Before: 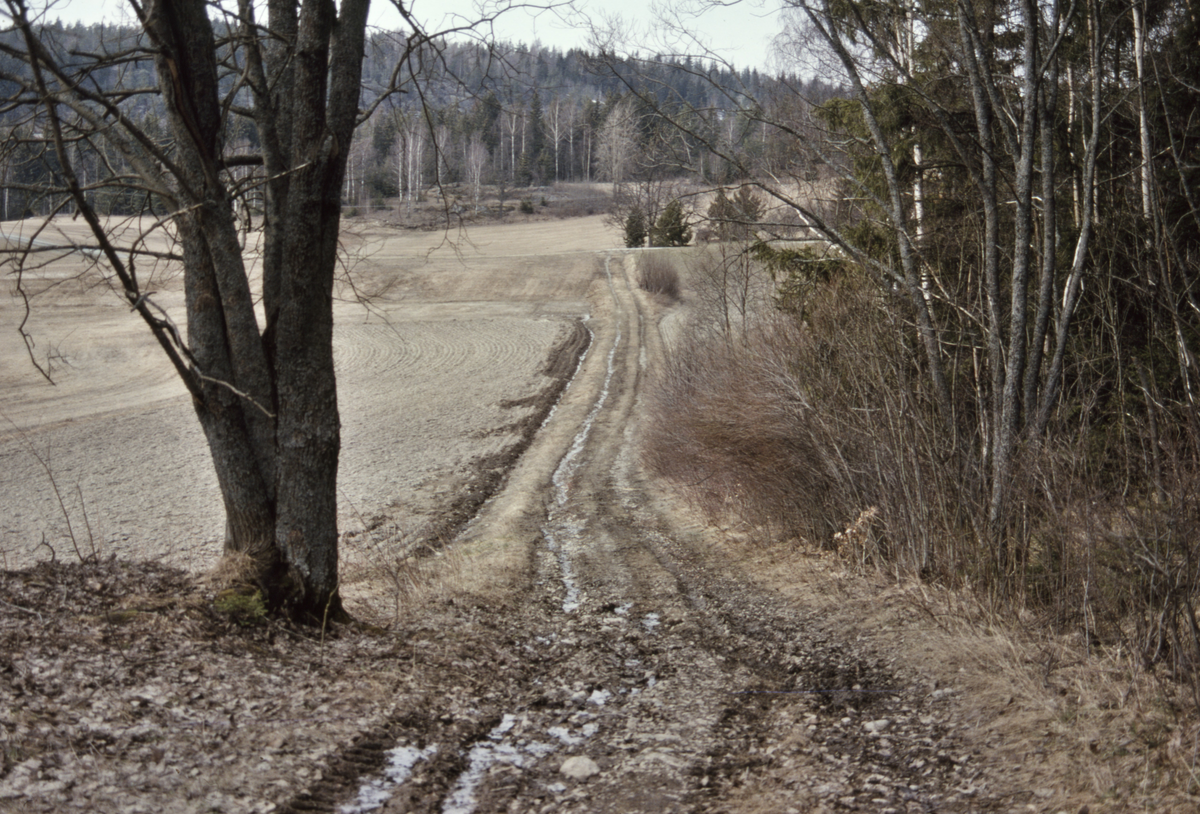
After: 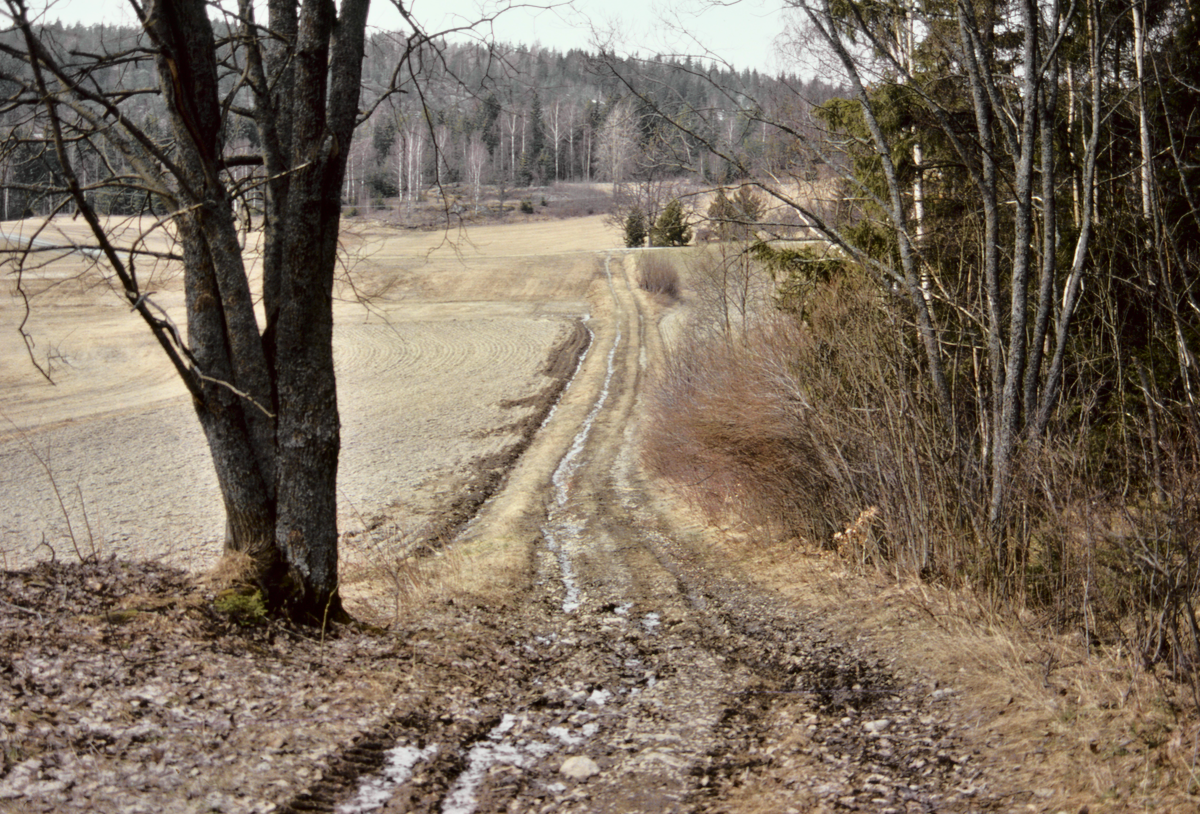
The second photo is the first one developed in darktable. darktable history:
tone curve: curves: ch0 [(0, 0) (0.062, 0.023) (0.168, 0.142) (0.359, 0.44) (0.469, 0.544) (0.634, 0.722) (0.839, 0.909) (0.998, 0.978)]; ch1 [(0, 0) (0.437, 0.453) (0.472, 0.47) (0.502, 0.504) (0.527, 0.546) (0.568, 0.619) (0.608, 0.665) (0.669, 0.748) (0.859, 0.899) (1, 1)]; ch2 [(0, 0) (0.33, 0.301) (0.421, 0.443) (0.473, 0.501) (0.504, 0.504) (0.535, 0.564) (0.575, 0.625) (0.608, 0.676) (1, 1)], color space Lab, independent channels, preserve colors none
